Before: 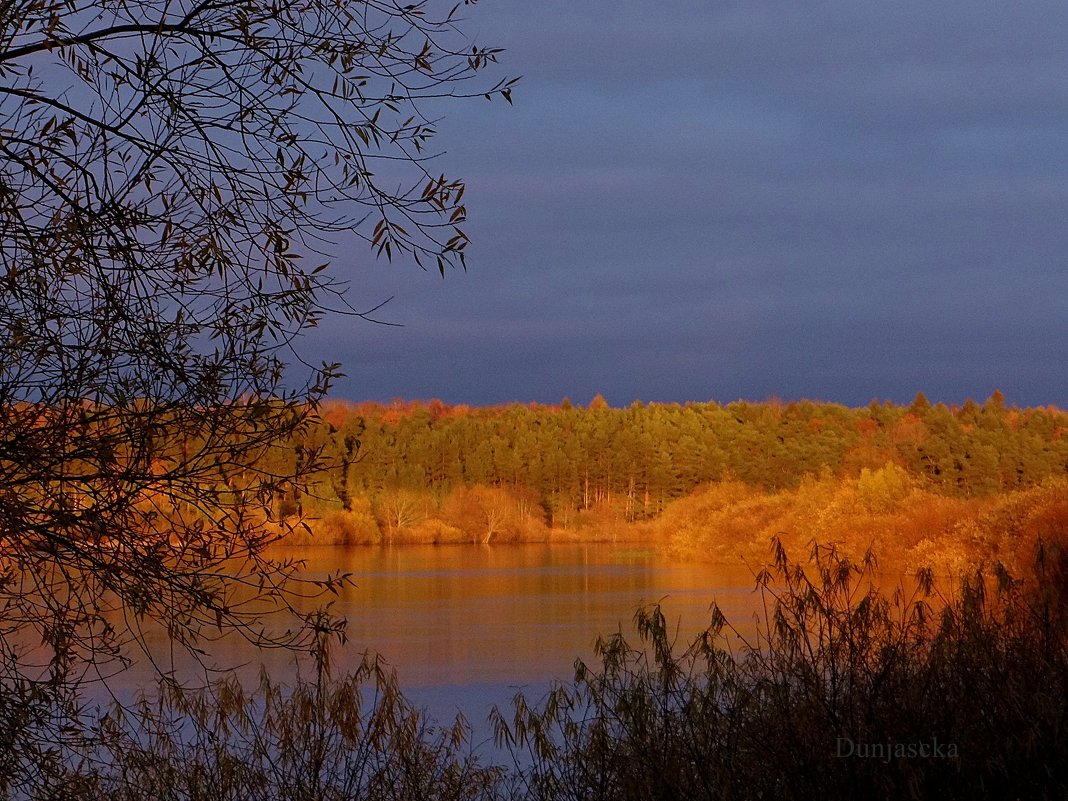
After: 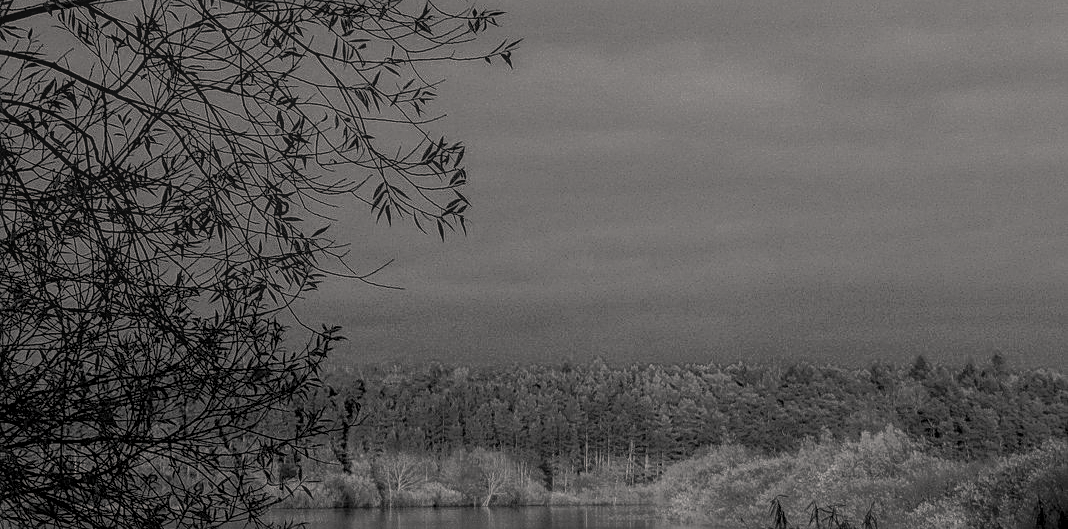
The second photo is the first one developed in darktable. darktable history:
crop and rotate: top 4.712%, bottom 29.215%
sharpen: on, module defaults
local contrast: highlights 20%, shadows 24%, detail 201%, midtone range 0.2
color balance rgb: power › hue 329.65°, highlights gain › chroma 1.701%, highlights gain › hue 55.83°, linear chroma grading › global chroma 14.637%, perceptual saturation grading › global saturation 30.751%
color calibration: output gray [0.22, 0.42, 0.37, 0], x 0.37, y 0.382, temperature 4314.1 K
contrast brightness saturation: contrast 0.055, brightness -0.012, saturation -0.236
